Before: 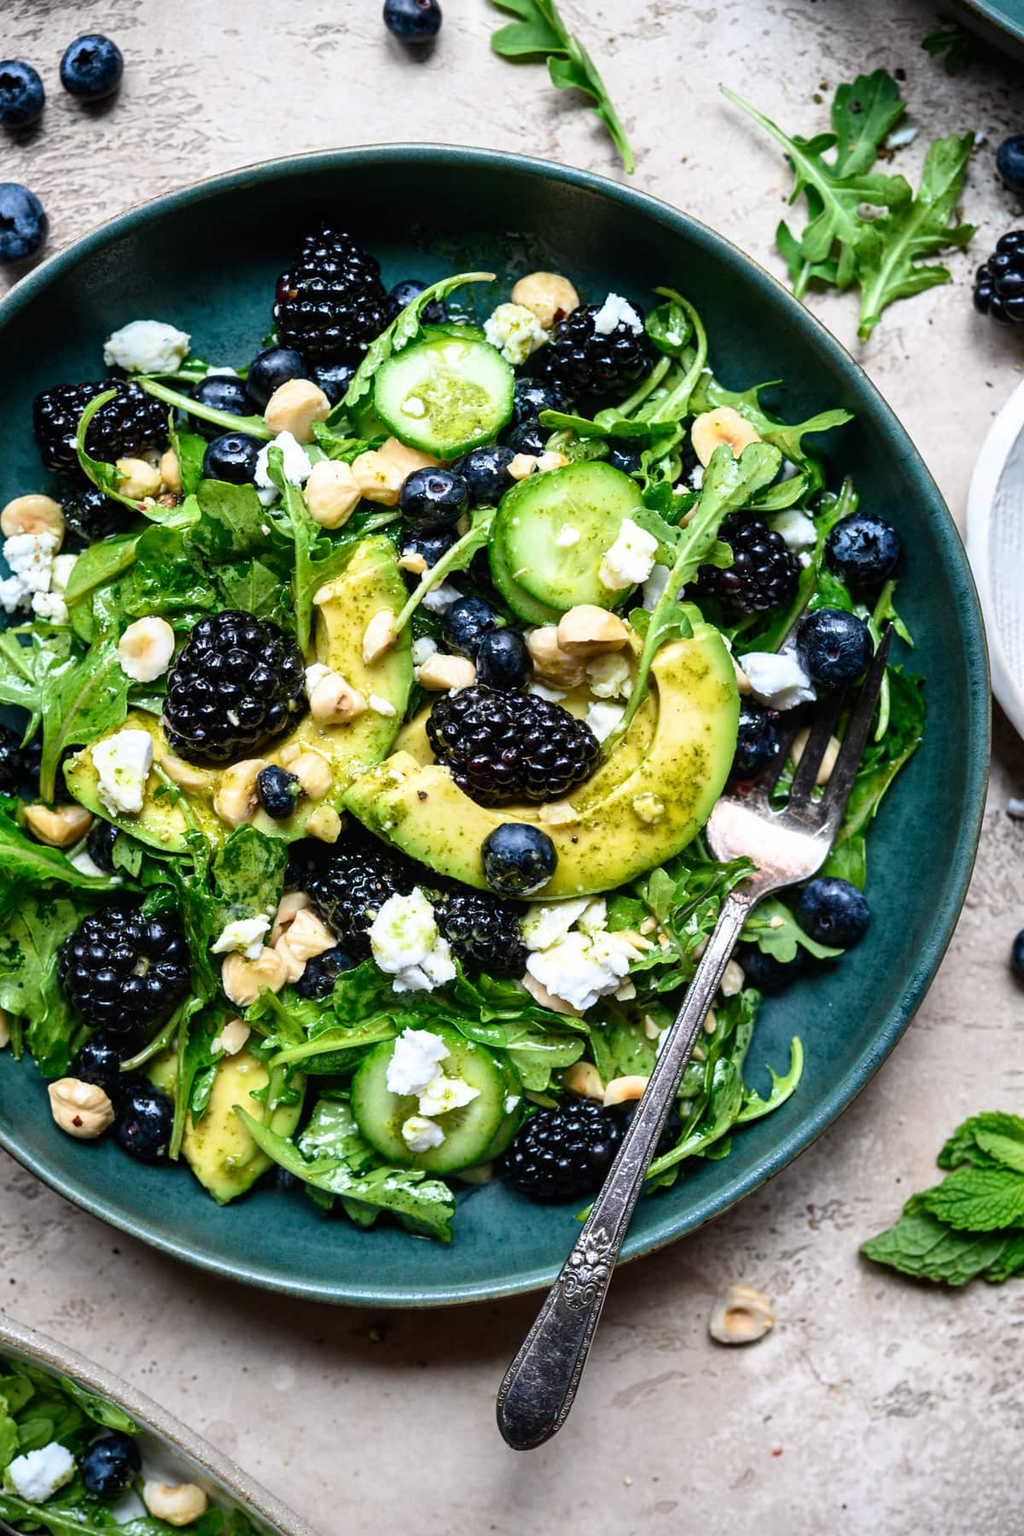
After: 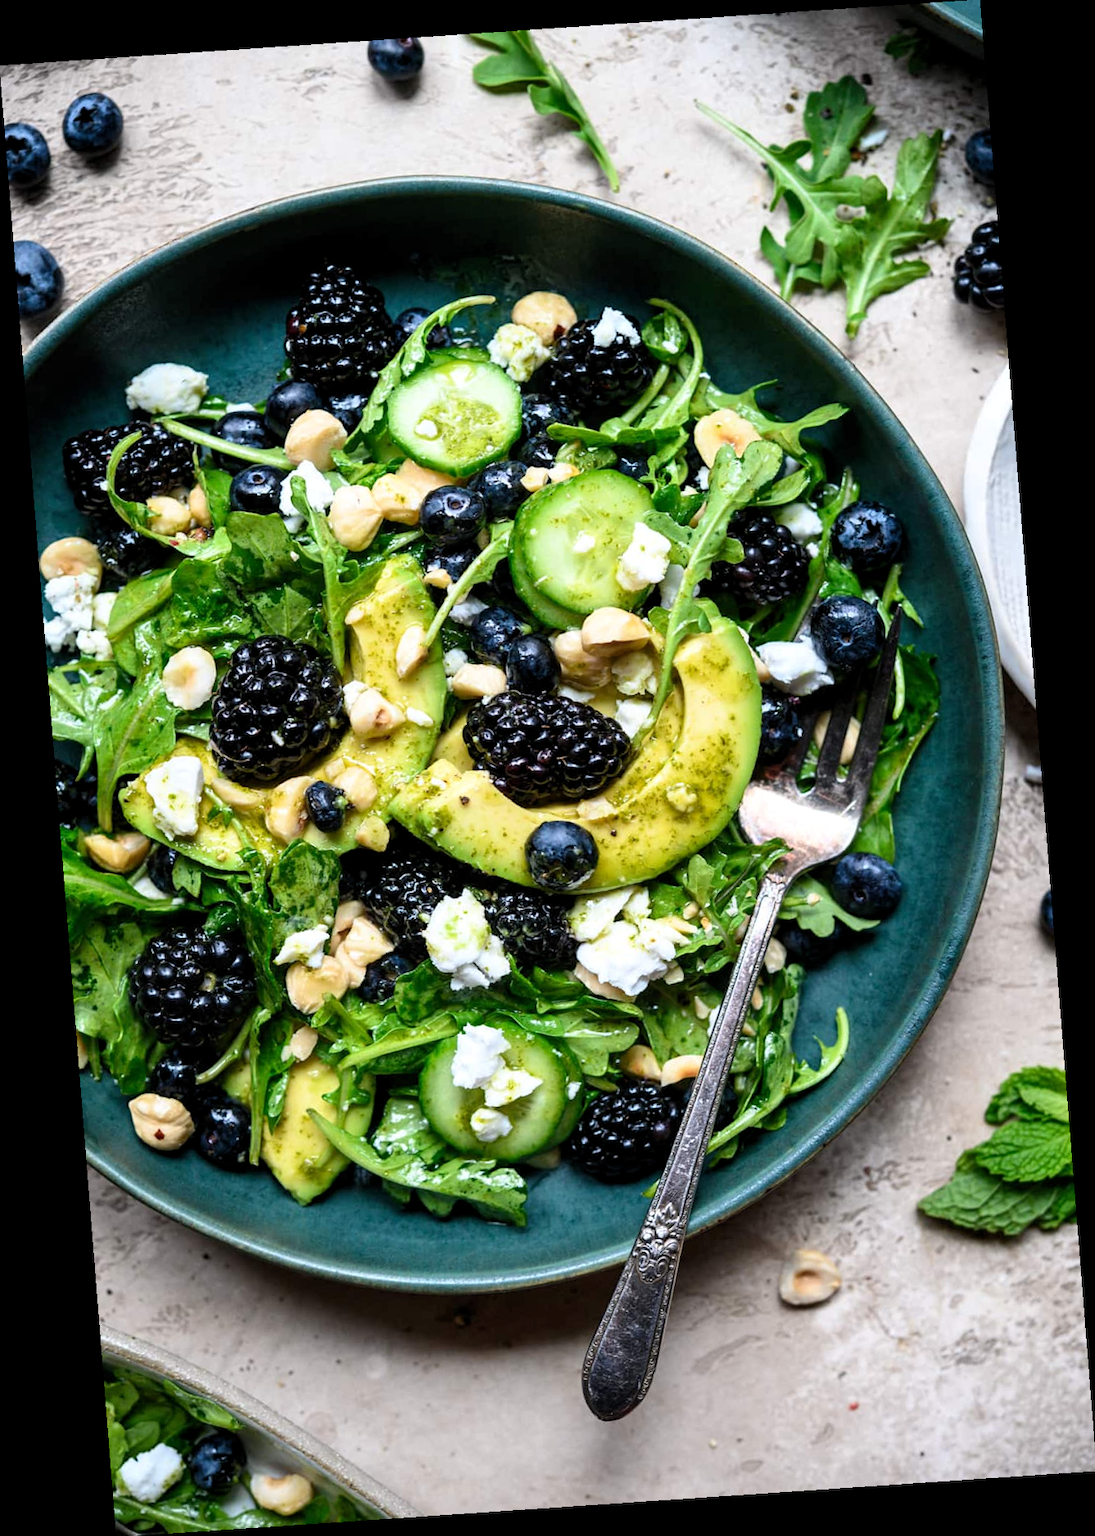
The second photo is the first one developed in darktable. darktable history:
rotate and perspective: rotation -4.2°, shear 0.006, automatic cropping off
levels: levels [0.016, 0.5, 0.996]
